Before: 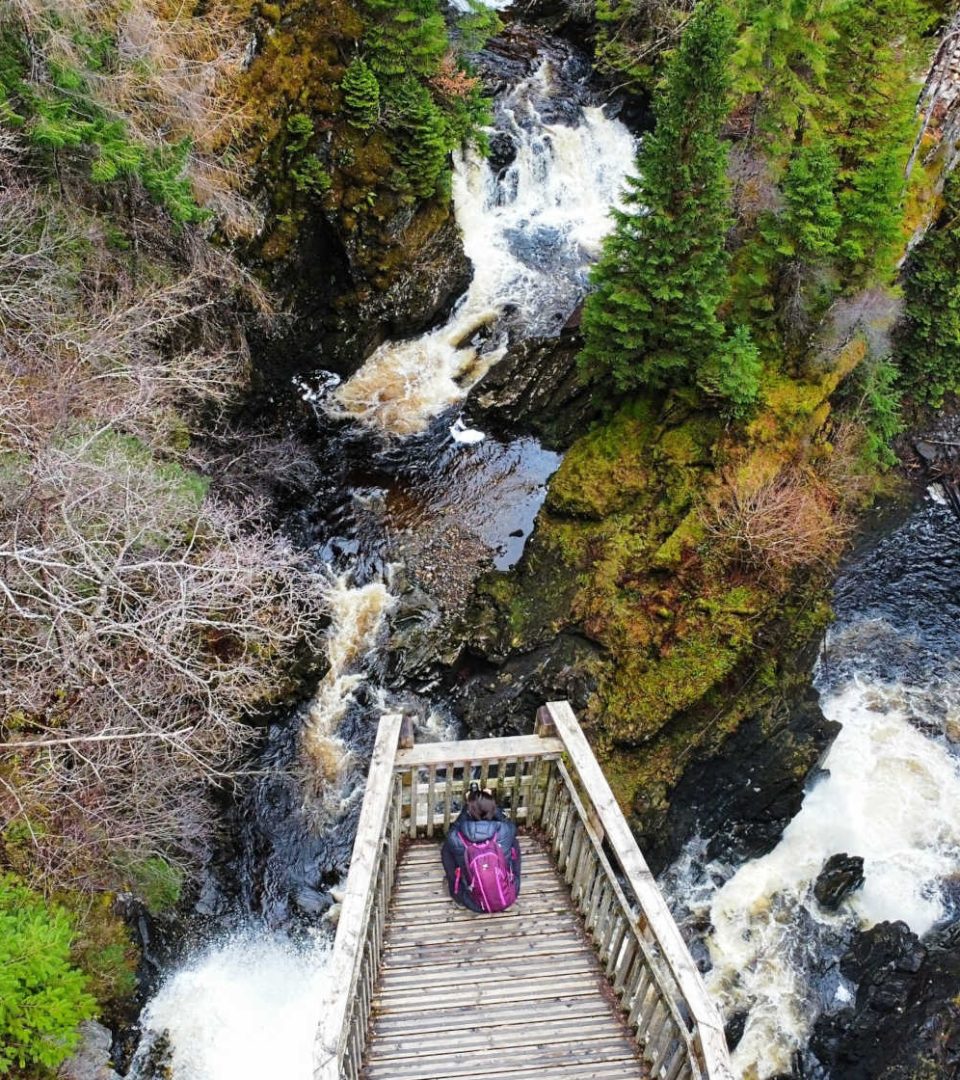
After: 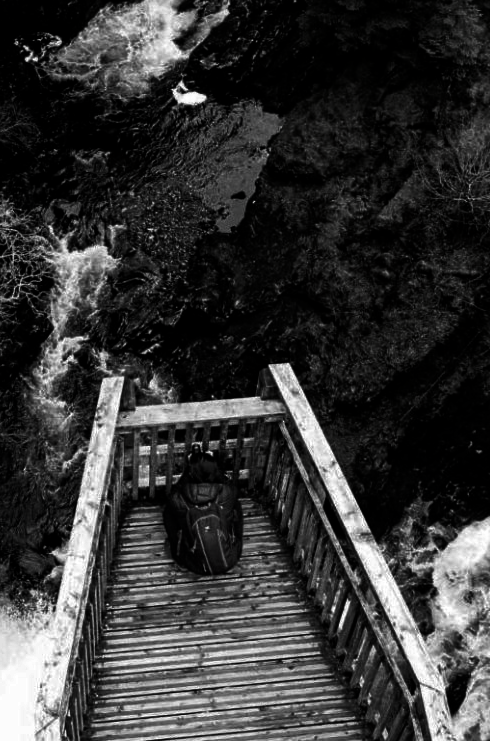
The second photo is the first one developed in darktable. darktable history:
crop and rotate: left 29.017%, top 31.376%, right 19.862%
contrast brightness saturation: contrast 0.023, brightness -0.994, saturation -0.992
